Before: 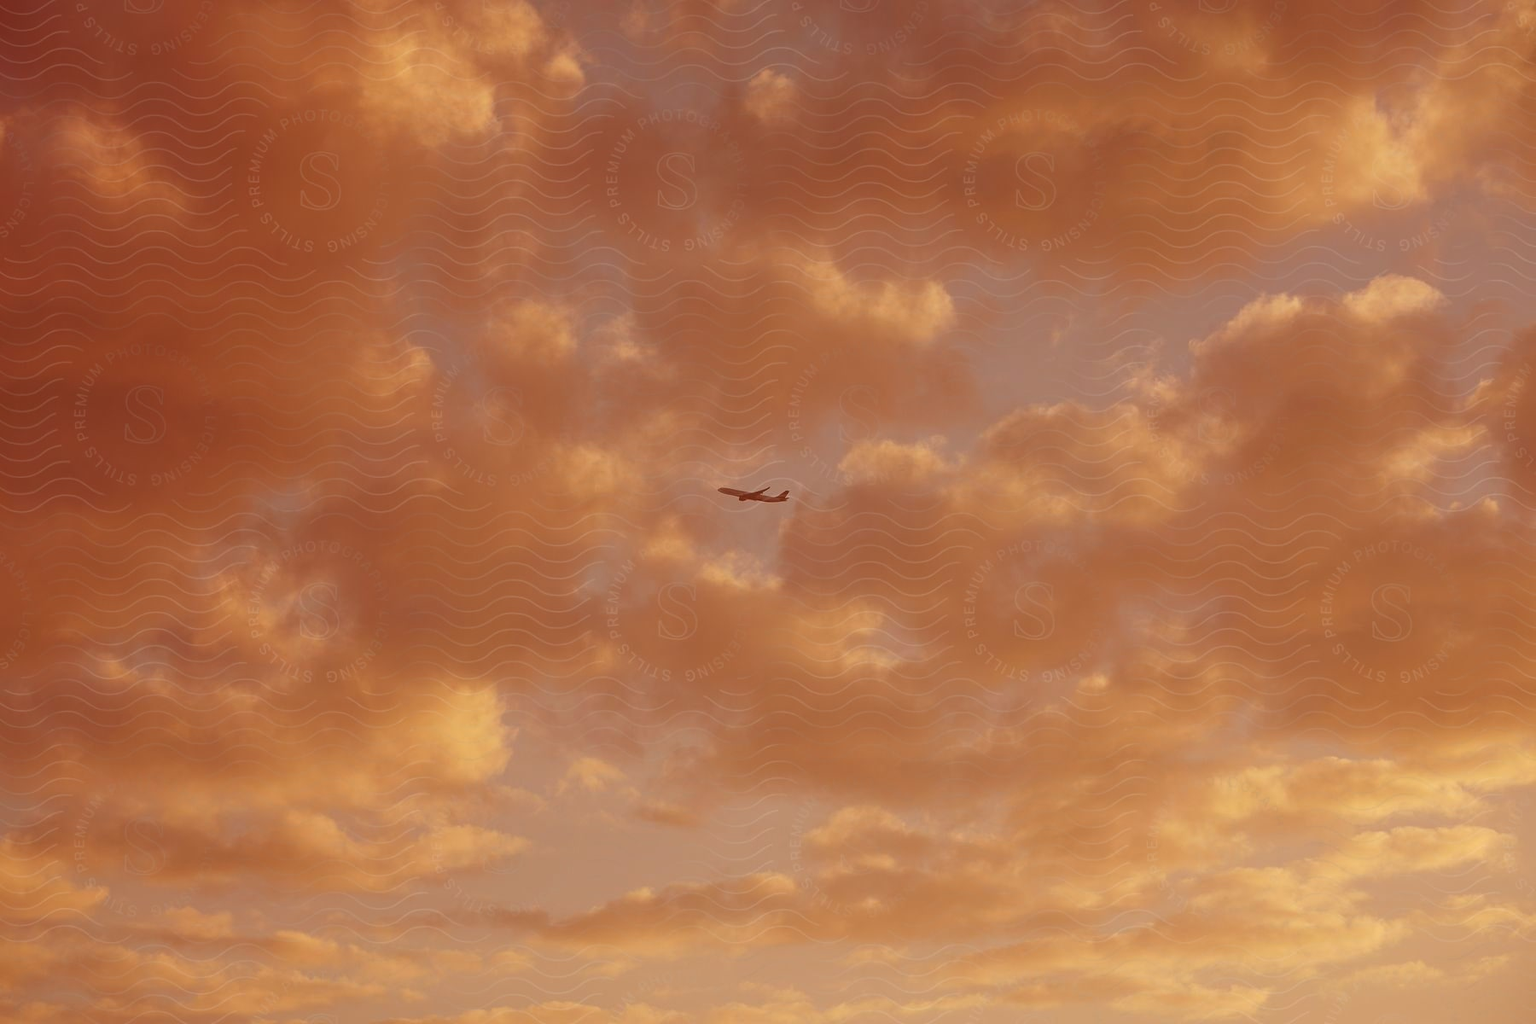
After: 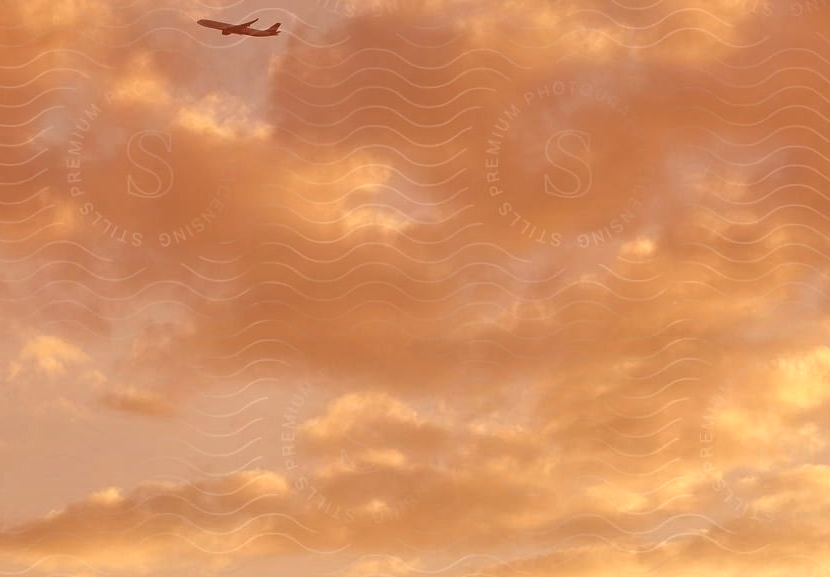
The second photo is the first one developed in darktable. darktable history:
crop: left 35.785%, top 46.004%, right 18.073%, bottom 5.838%
shadows and highlights: highlights color adjustment 0.069%, low approximation 0.01, soften with gaussian
color balance rgb: shadows lift › hue 86.65°, perceptual saturation grading › global saturation 0.136%
tone equalizer: -8 EV -0.776 EV, -7 EV -0.732 EV, -6 EV -0.635 EV, -5 EV -0.376 EV, -3 EV 0.397 EV, -2 EV 0.6 EV, -1 EV 0.687 EV, +0 EV 0.781 EV
